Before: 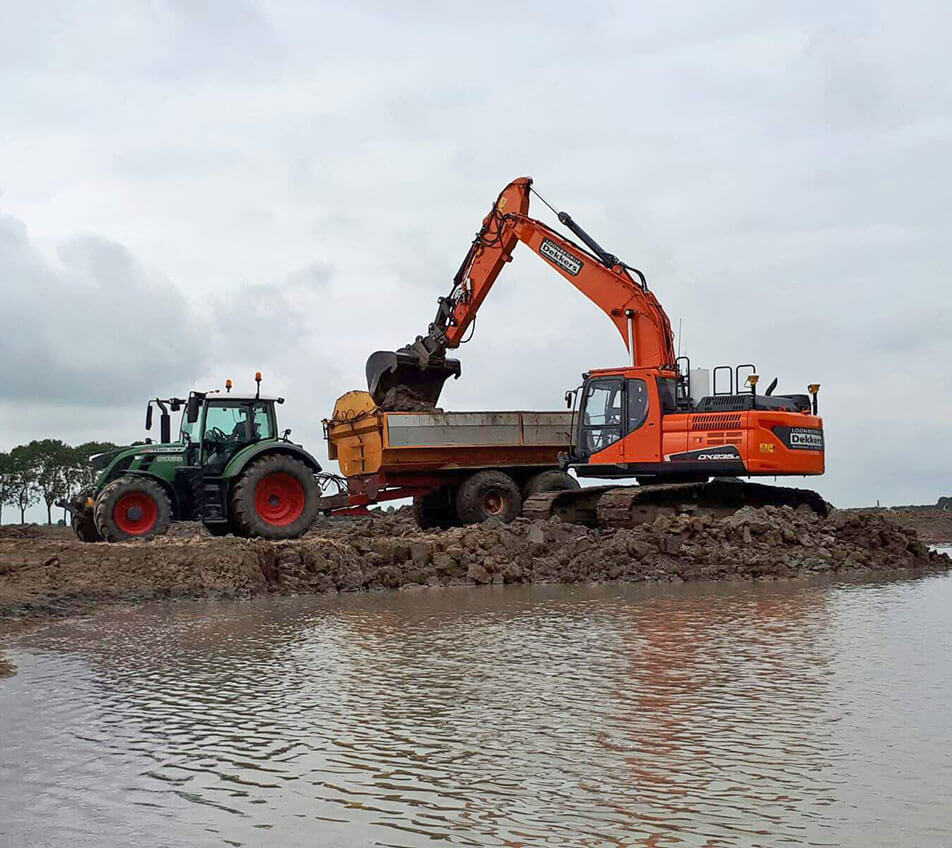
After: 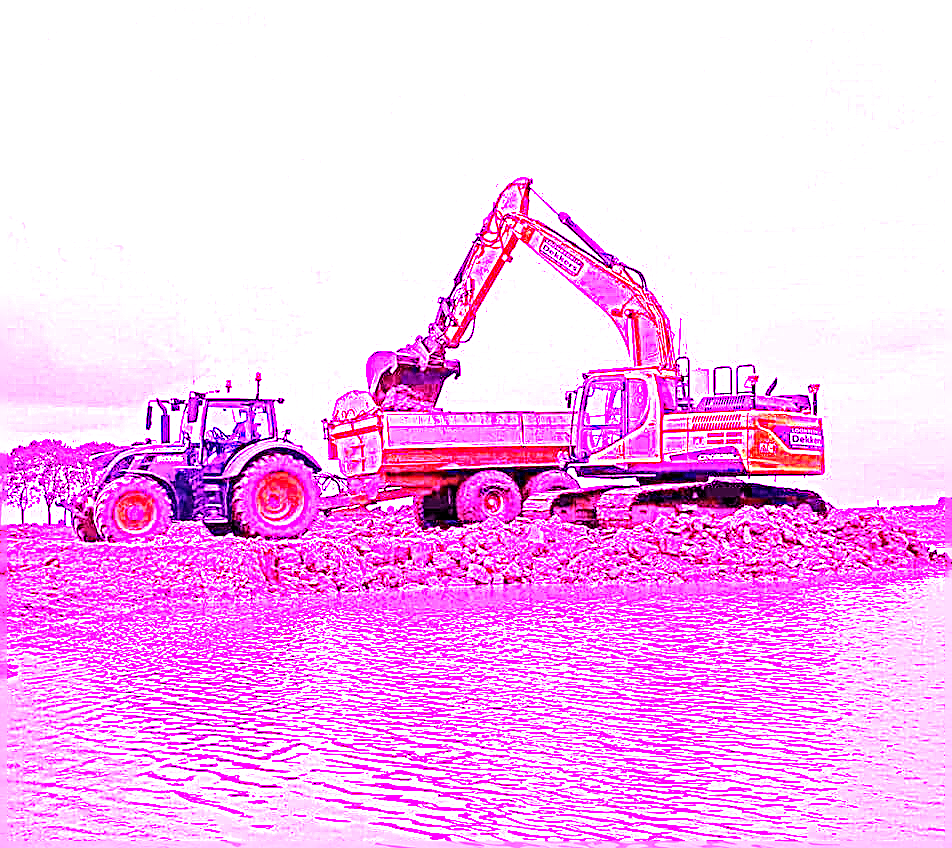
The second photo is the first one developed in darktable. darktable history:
exposure: exposure 0.6 EV, compensate highlight preservation false
sharpen: radius 2.767
white balance: red 8, blue 8
